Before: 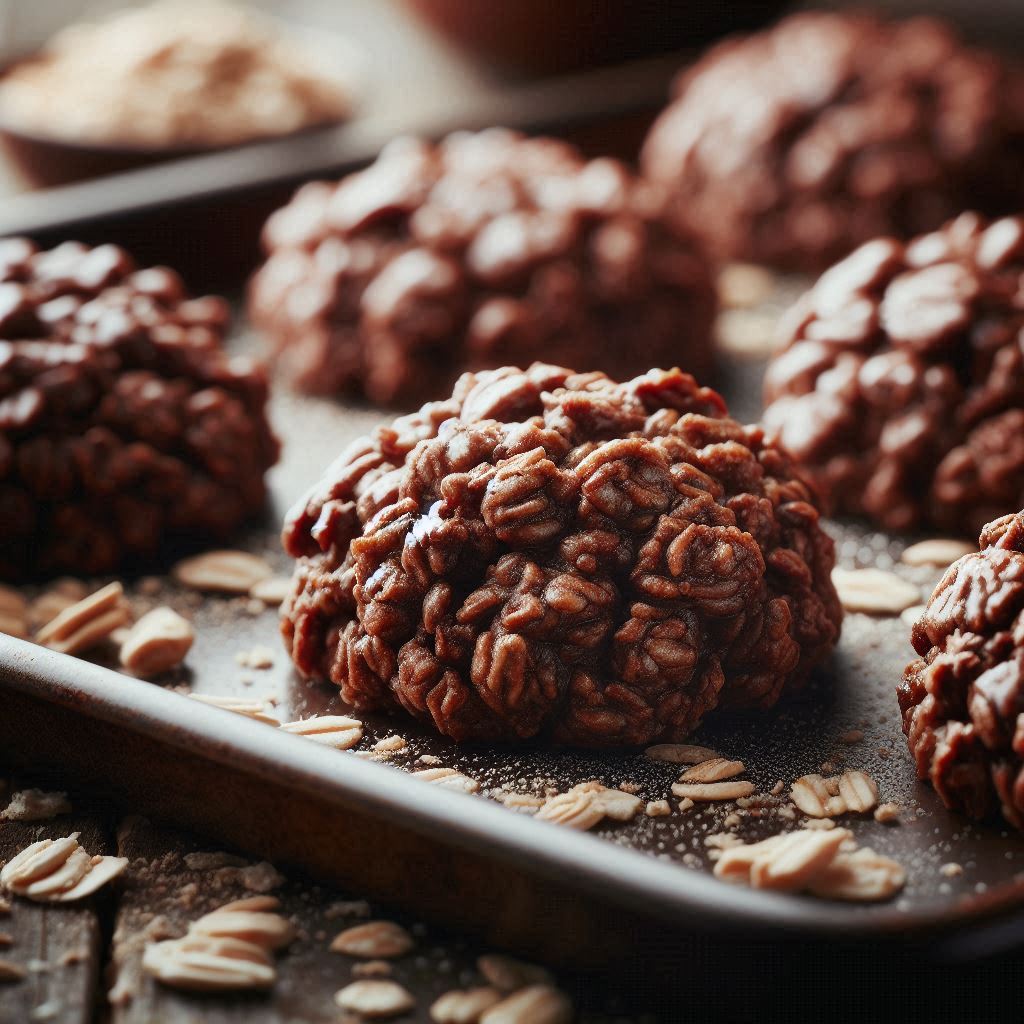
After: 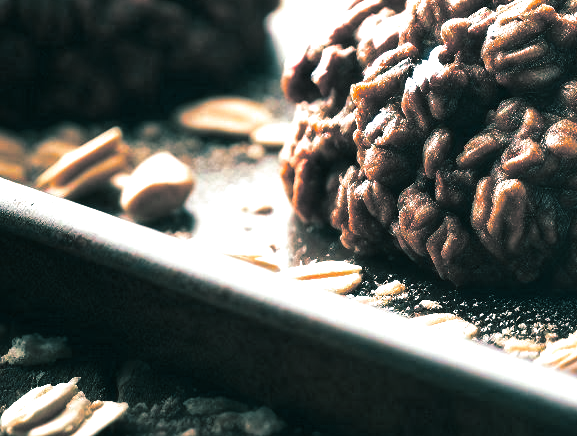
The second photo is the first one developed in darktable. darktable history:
color balance rgb: linear chroma grading › global chroma 16.62%, perceptual saturation grading › highlights -8.63%, perceptual saturation grading › mid-tones 18.66%, perceptual saturation grading › shadows 28.49%, perceptual brilliance grading › highlights 14.22%, perceptual brilliance grading › shadows -18.96%, global vibrance 27.71%
crop: top 44.483%, right 43.593%, bottom 12.892%
exposure: black level correction -0.002, exposure 0.54 EV, compensate highlight preservation false
tone equalizer: on, module defaults
split-toning: shadows › hue 186.43°, highlights › hue 49.29°, compress 30.29%
